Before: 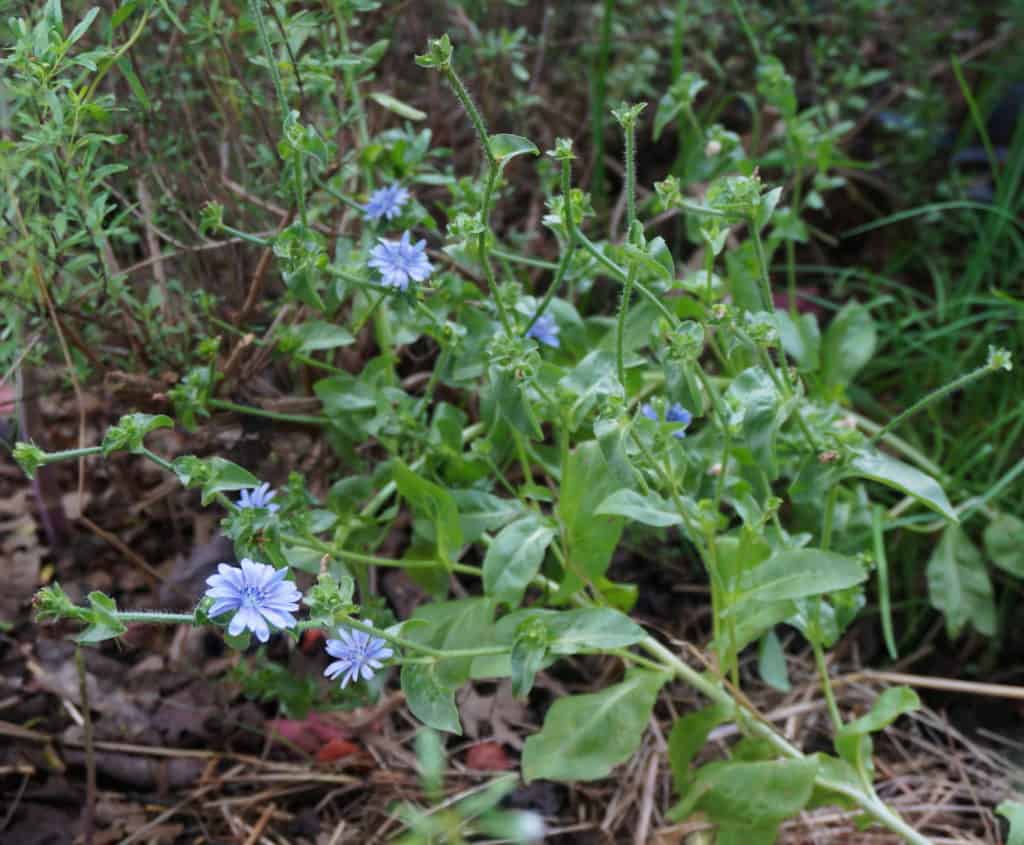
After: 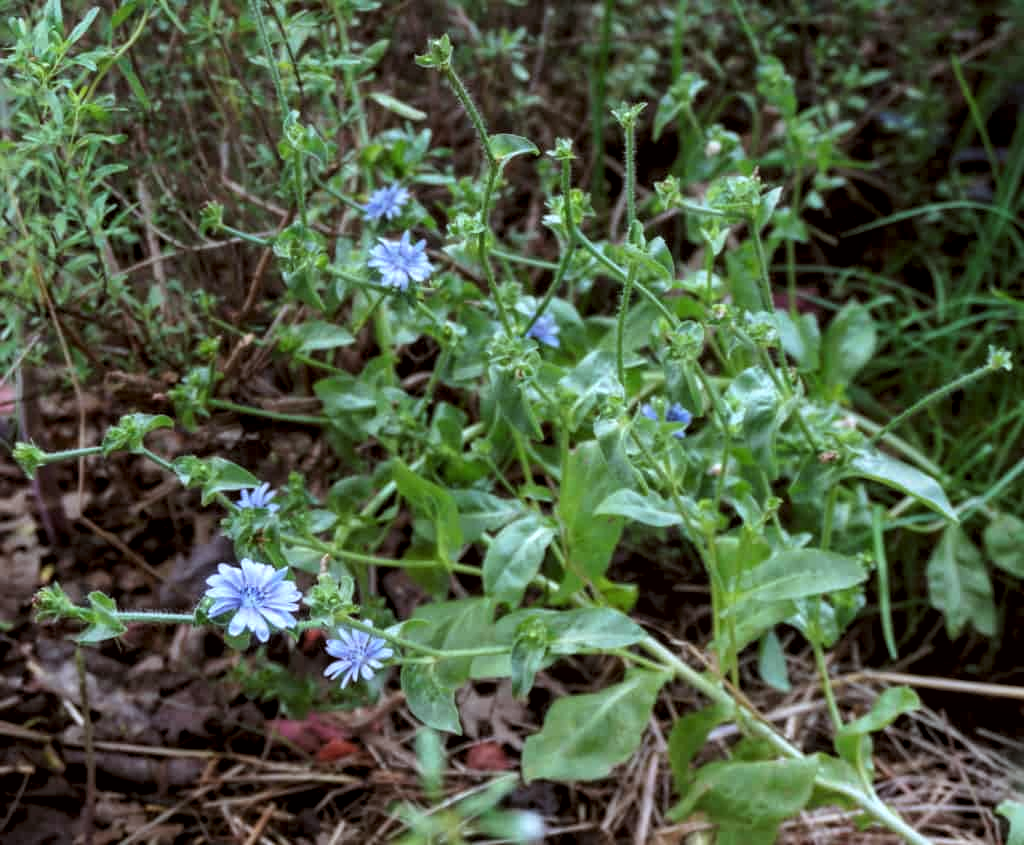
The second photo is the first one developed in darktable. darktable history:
levels: levels [0.062, 0.494, 0.925]
color correction: highlights a* -3.54, highlights b* -6.98, shadows a* 3.11, shadows b* 5.76
local contrast: on, module defaults
